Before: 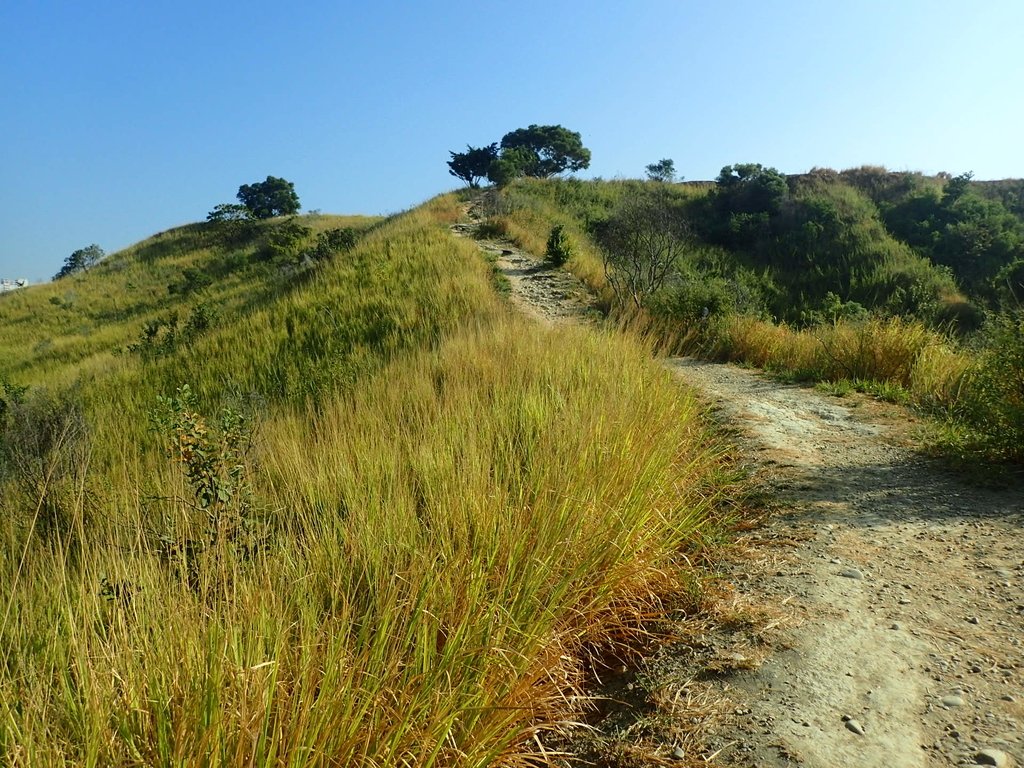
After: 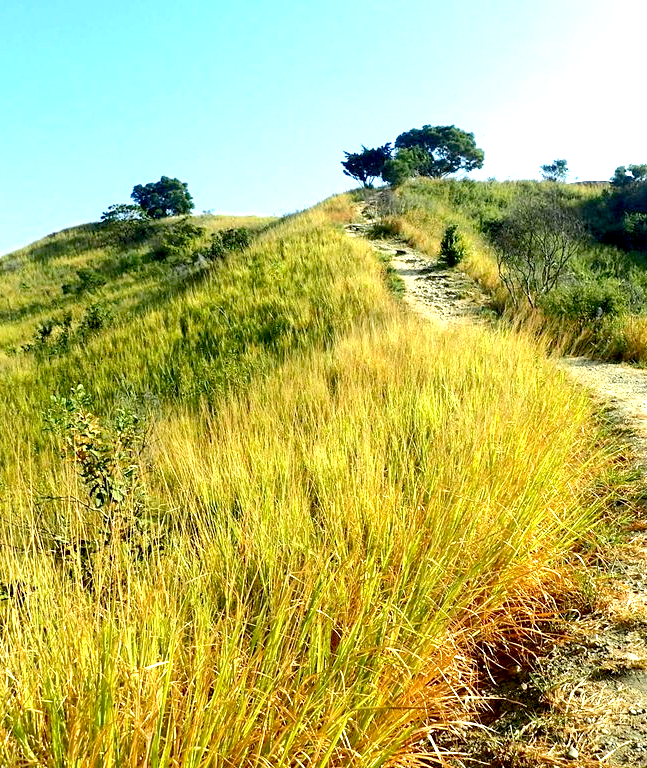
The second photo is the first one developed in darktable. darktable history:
crop: left 10.43%, right 26.292%
exposure: black level correction 0.009, exposure 1.432 EV, compensate exposure bias true, compensate highlight preservation false
